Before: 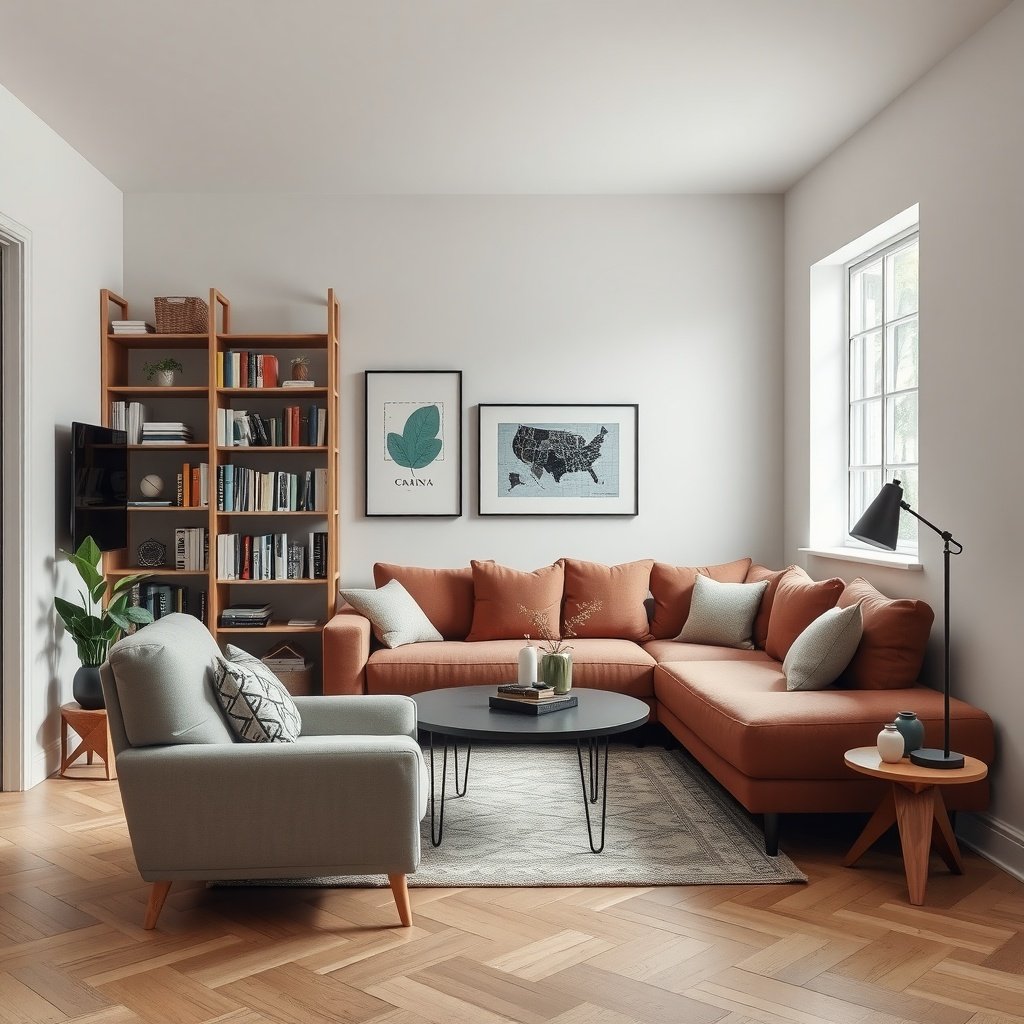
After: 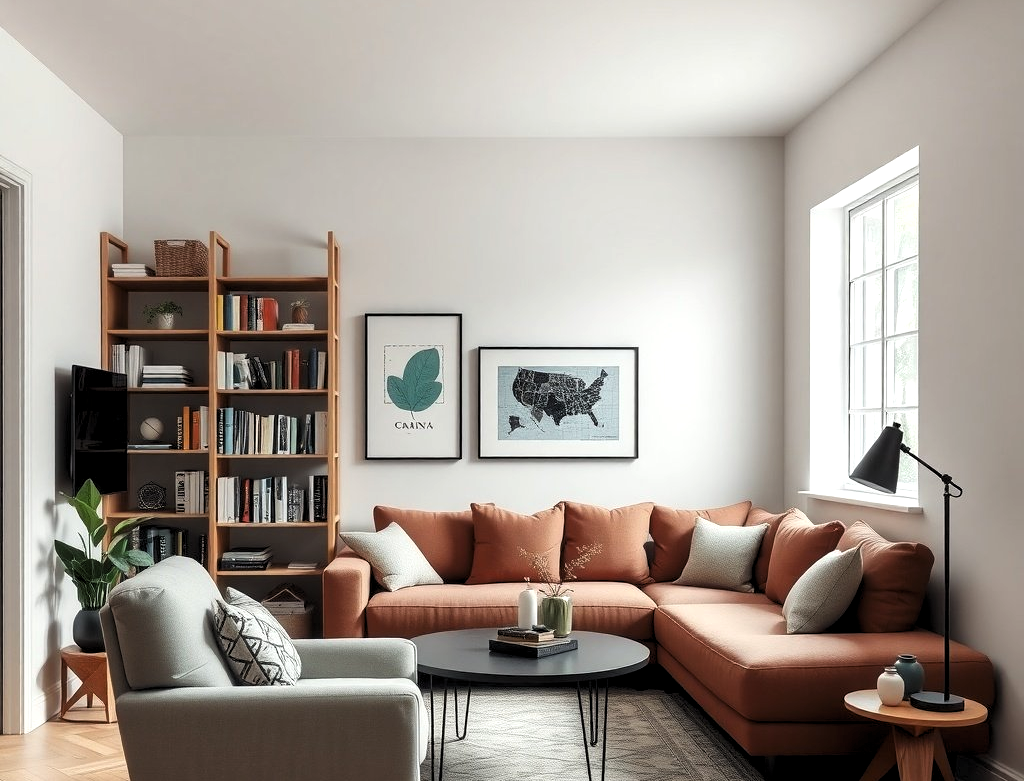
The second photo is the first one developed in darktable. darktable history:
crop: top 5.573%, bottom 18.155%
levels: levels [0.062, 0.494, 0.925]
